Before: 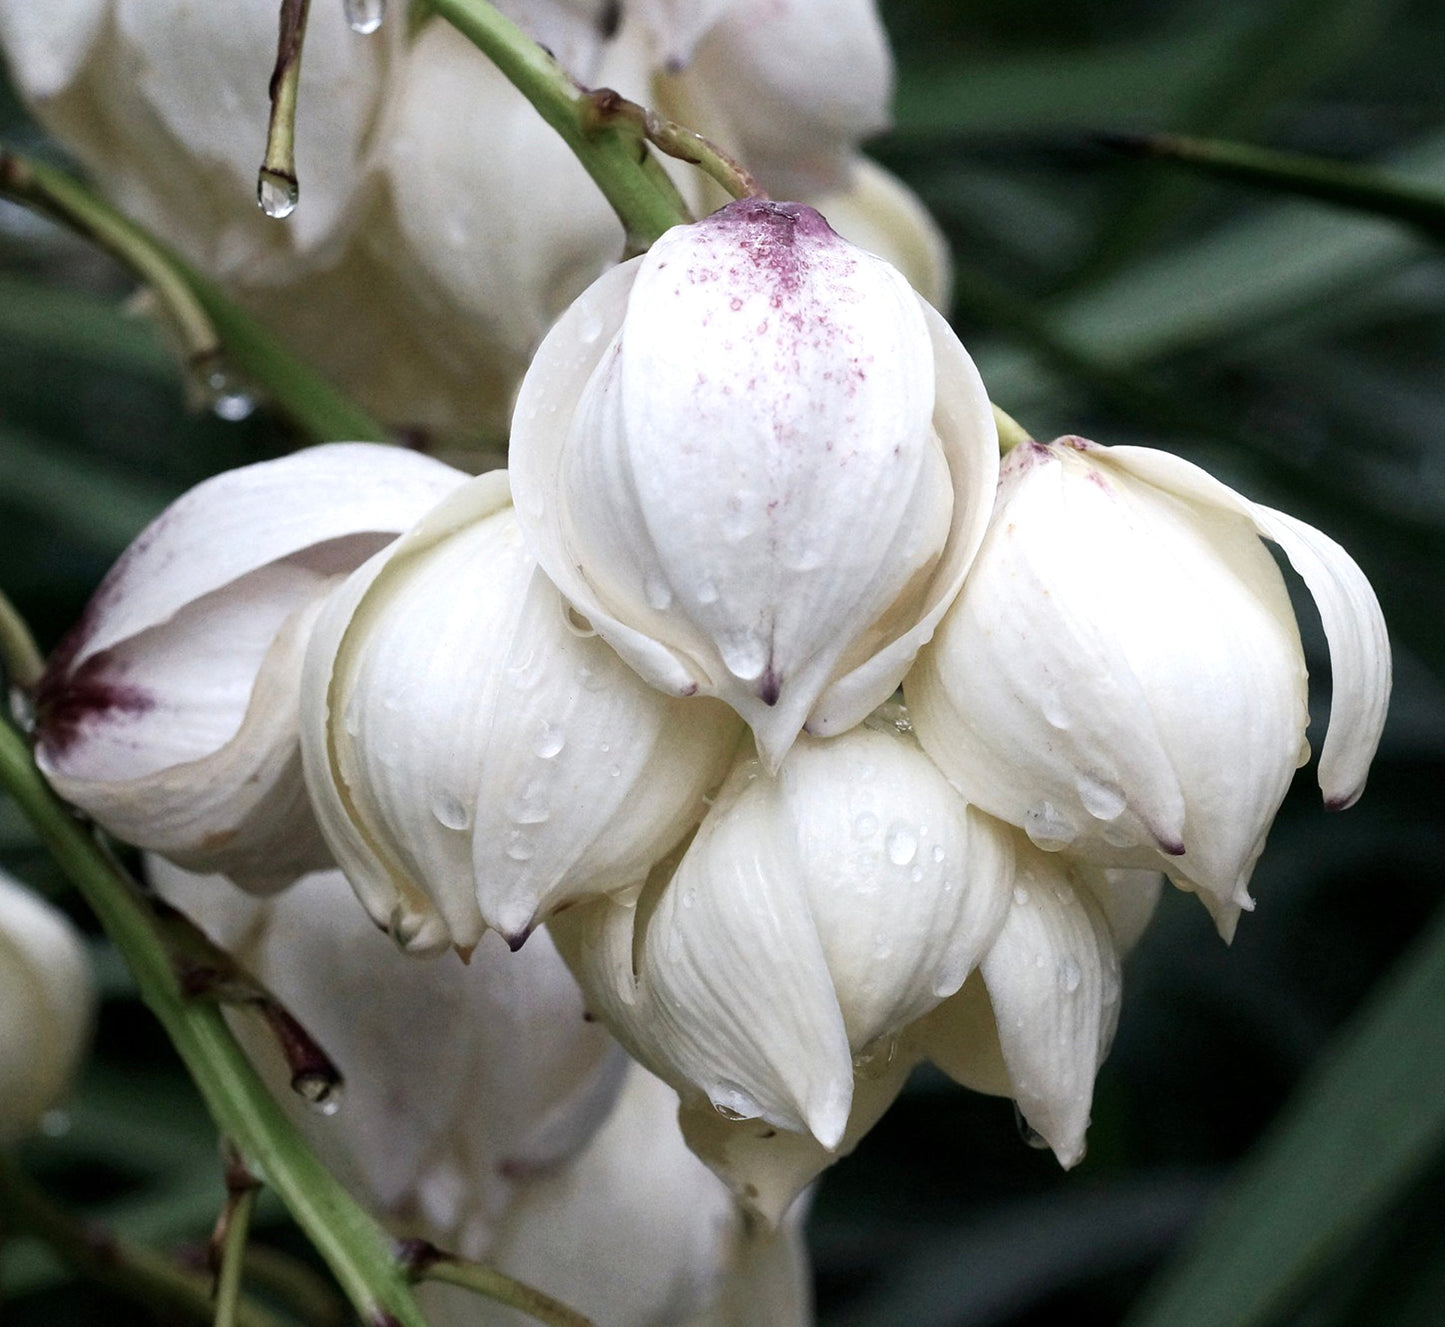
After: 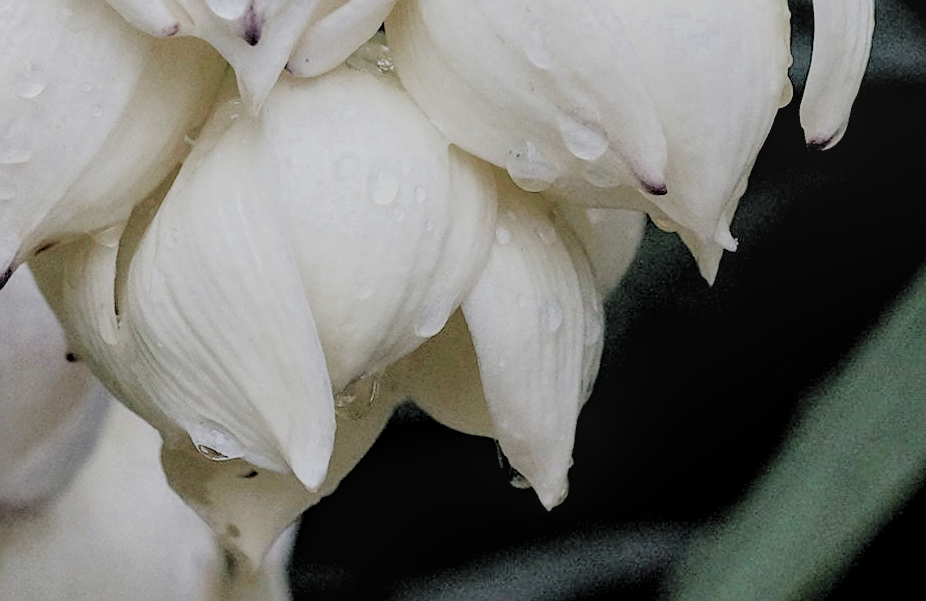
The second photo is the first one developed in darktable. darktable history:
sharpen: on, module defaults
crop and rotate: left 35.864%, top 49.8%, bottom 4.902%
filmic rgb: black relative exposure -4.44 EV, white relative exposure 6.58 EV, threshold 2.95 EV, hardness 1.94, contrast 0.516, enable highlight reconstruction true
contrast brightness saturation: contrast 0.136, brightness 0.223
color zones: curves: ch0 [(0.27, 0.396) (0.563, 0.504) (0.75, 0.5) (0.787, 0.307)]
color balance rgb: perceptual saturation grading › global saturation 4.622%
local contrast: on, module defaults
